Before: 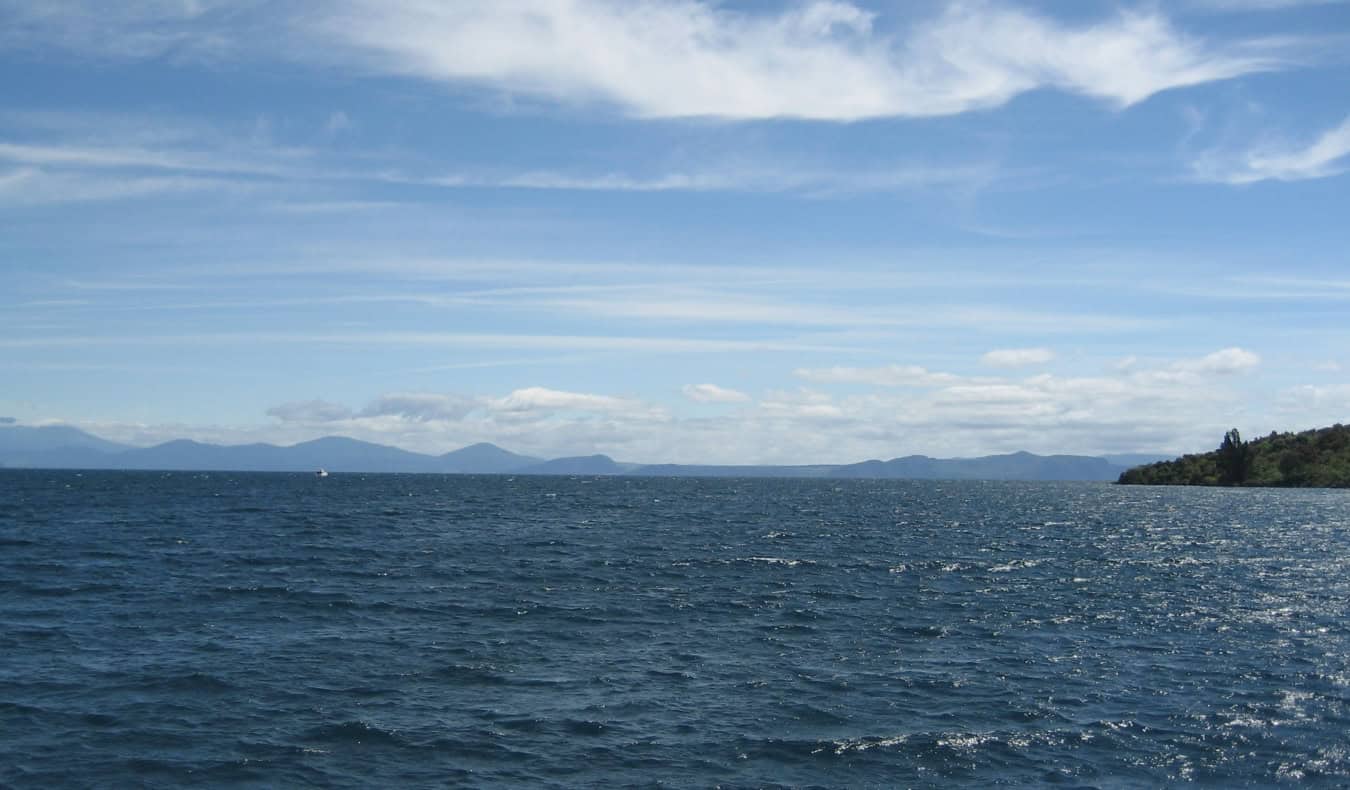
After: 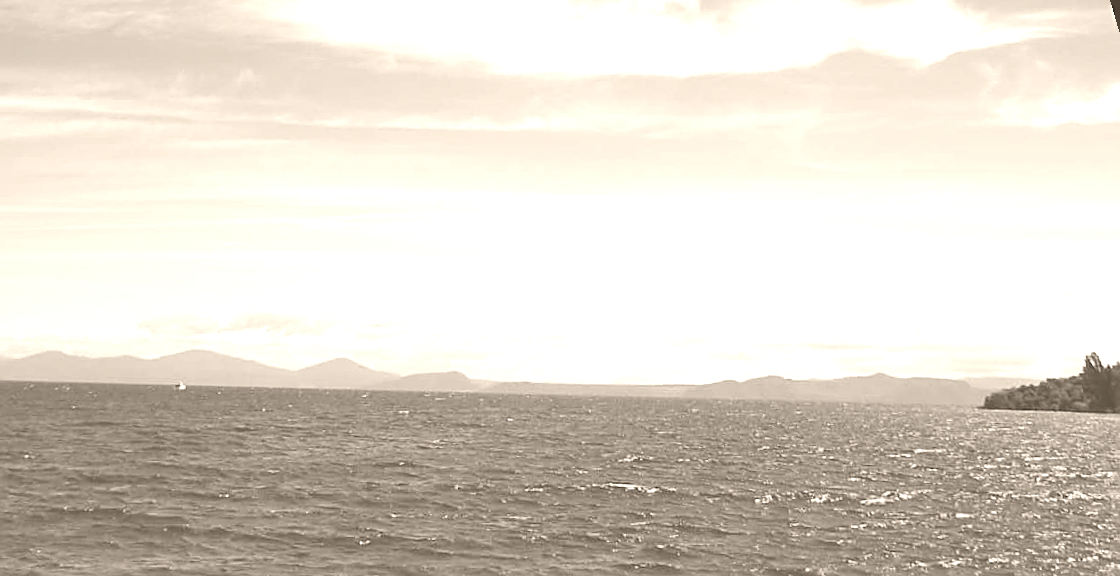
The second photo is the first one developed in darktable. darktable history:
sharpen: on, module defaults
colorize: hue 34.49°, saturation 35.33%, source mix 100%, version 1
rotate and perspective: rotation 0.72°, lens shift (vertical) -0.352, lens shift (horizontal) -0.051, crop left 0.152, crop right 0.859, crop top 0.019, crop bottom 0.964
crop: bottom 24.967%
white balance: red 0.983, blue 1.036
